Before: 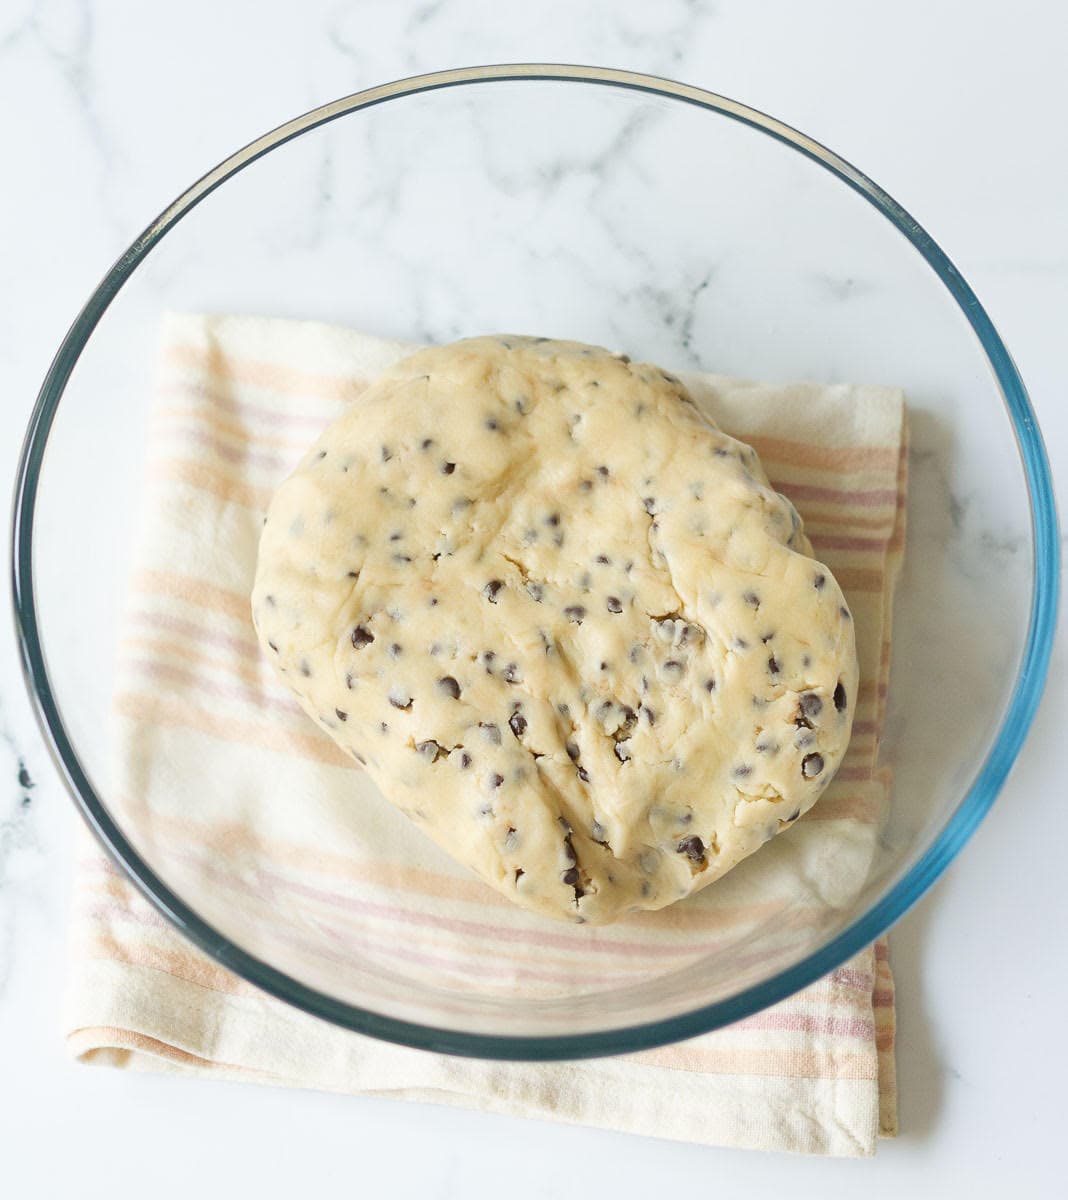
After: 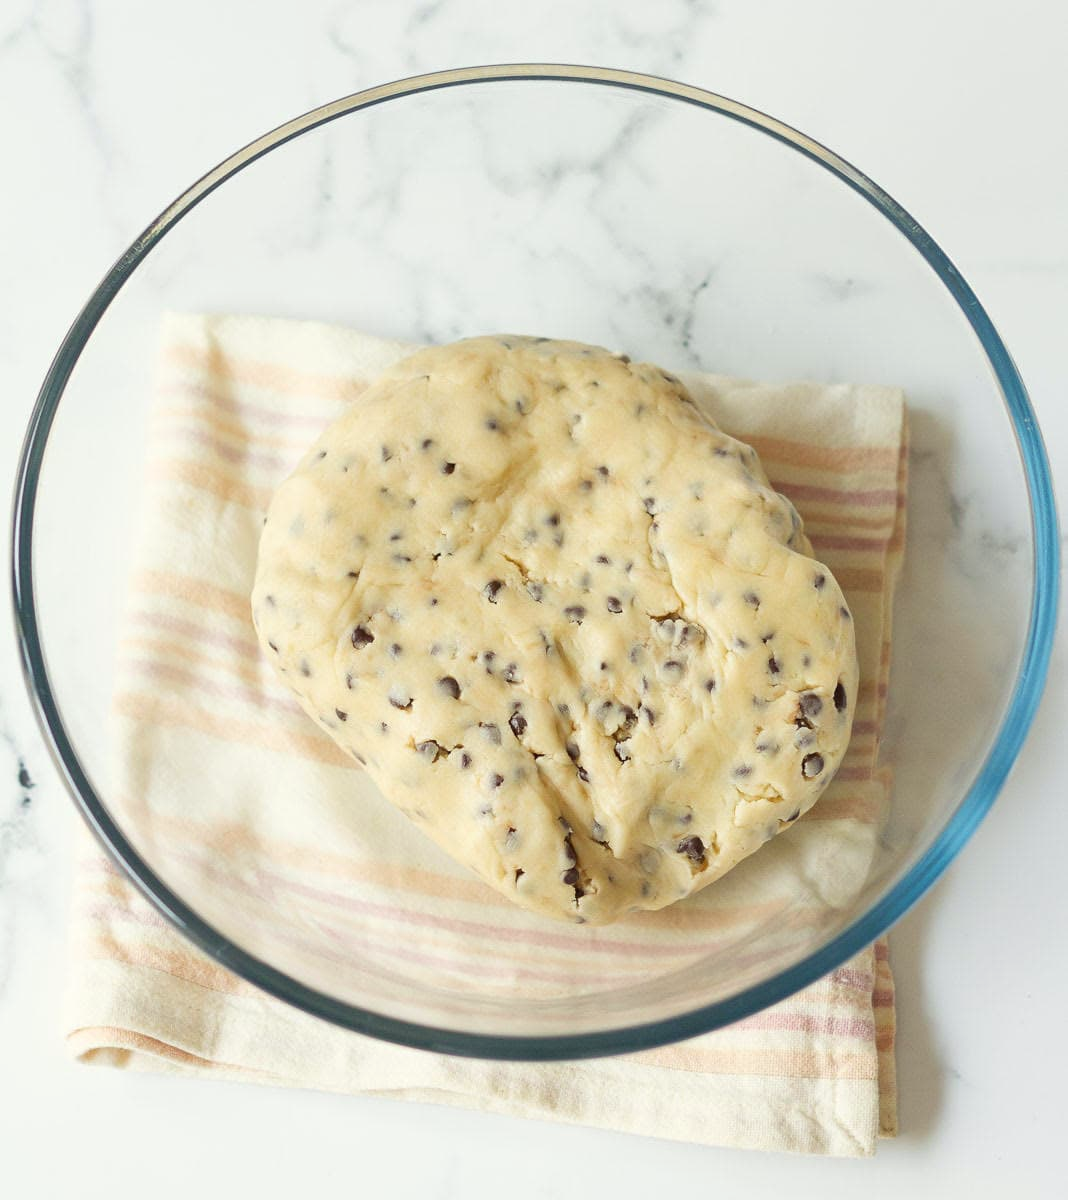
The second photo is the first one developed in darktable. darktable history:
color correction: highlights a* -0.95, highlights b* 4.5, shadows a* 3.55
